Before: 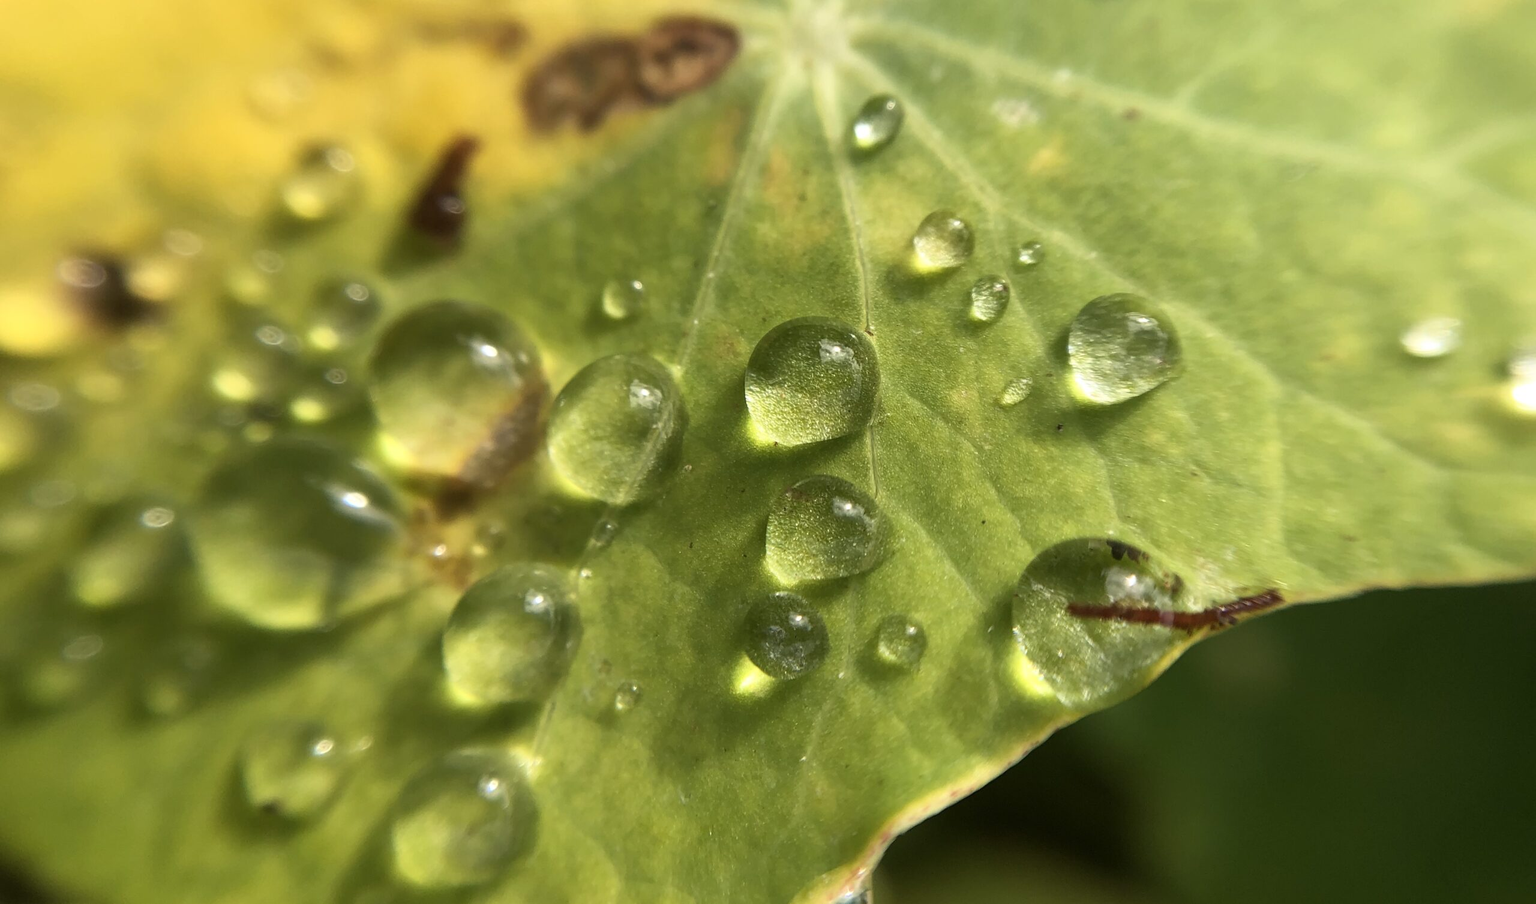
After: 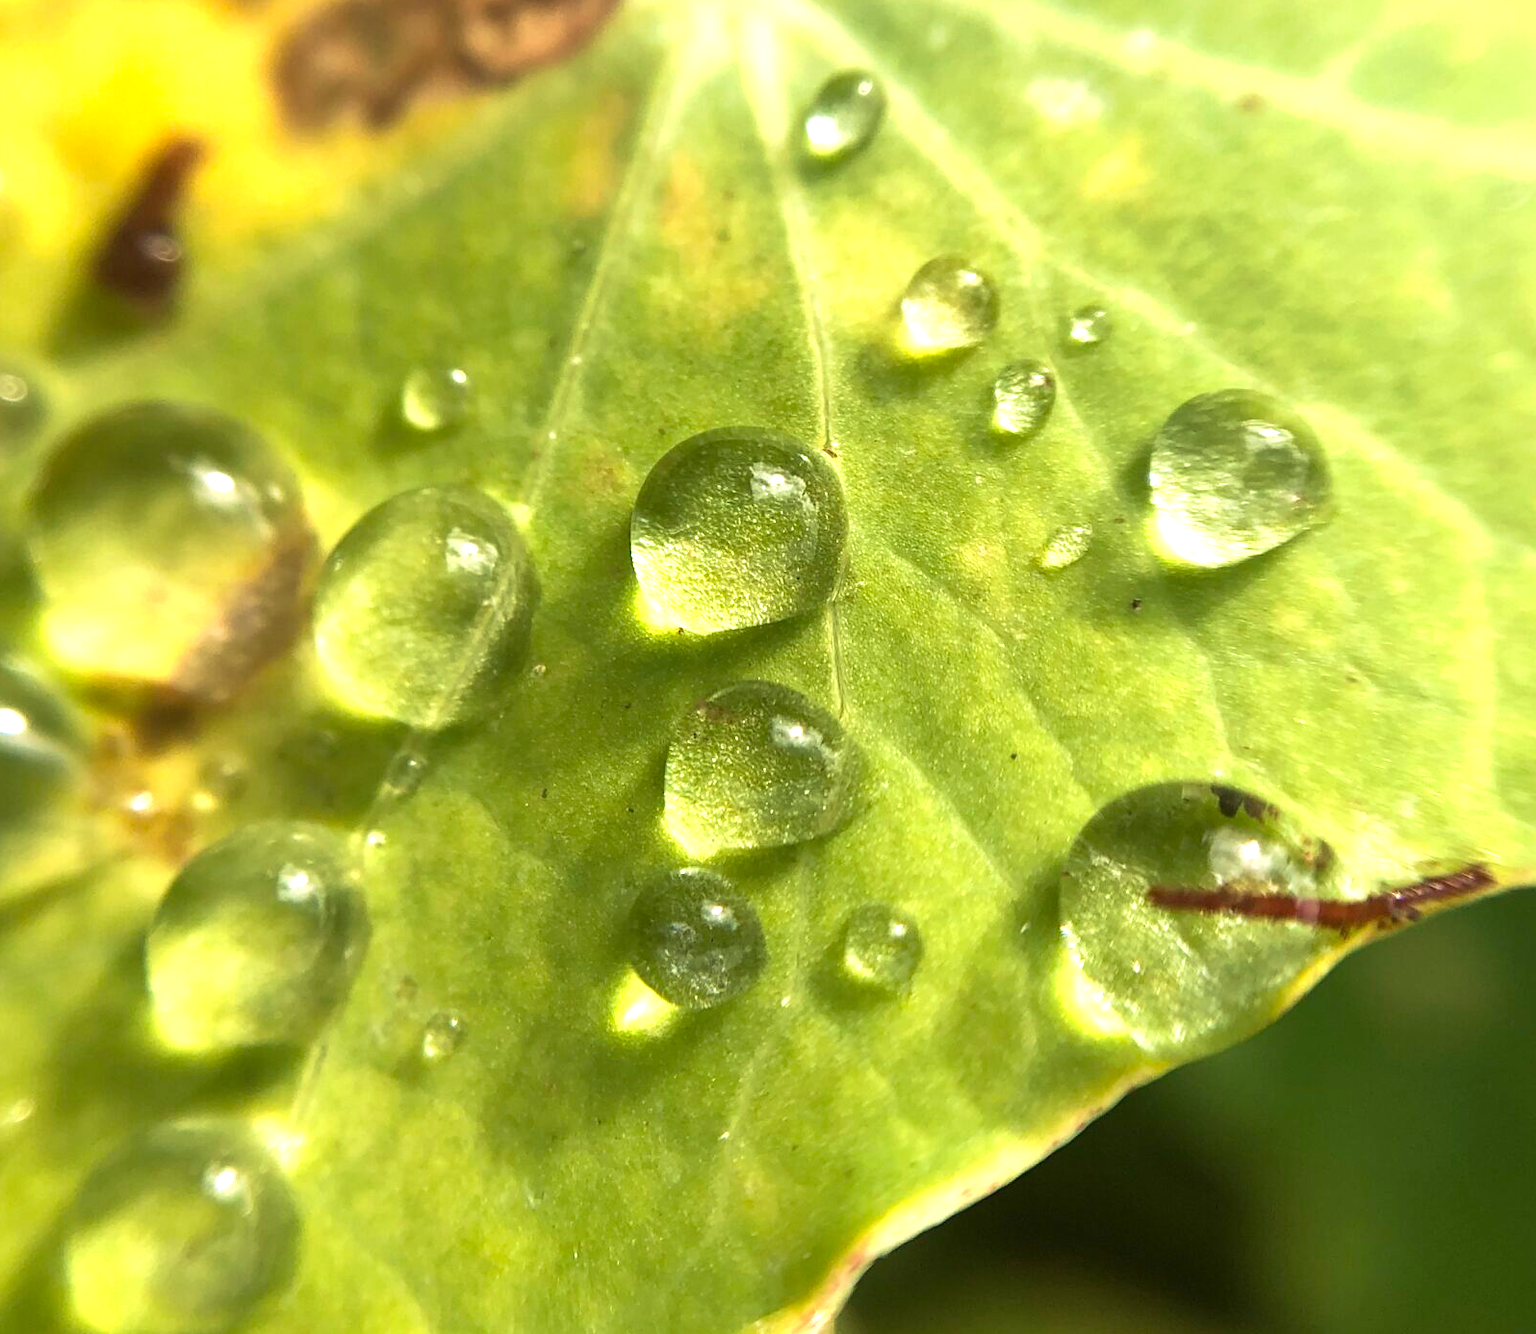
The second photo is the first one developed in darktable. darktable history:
crop and rotate: left 22.918%, top 5.629%, right 14.711%, bottom 2.247%
velvia: strength 30%
exposure: black level correction 0, exposure 0.9 EV, compensate highlight preservation false
